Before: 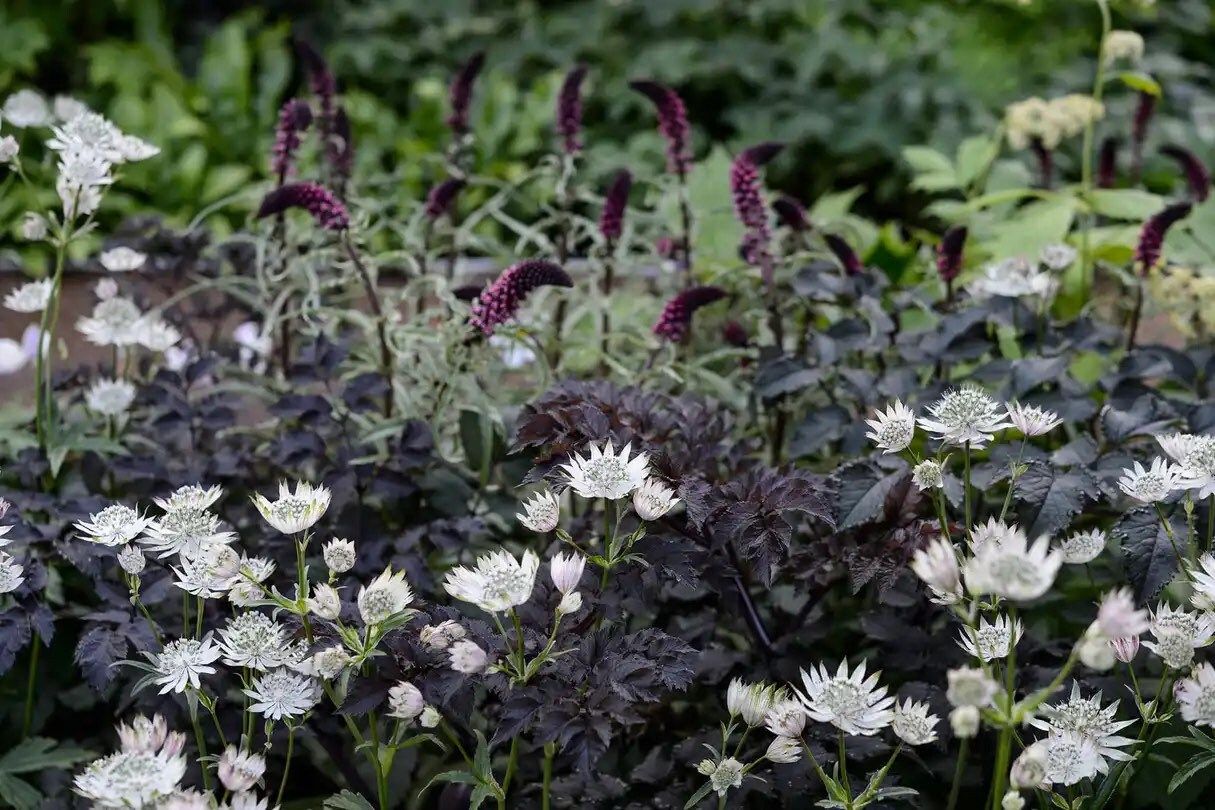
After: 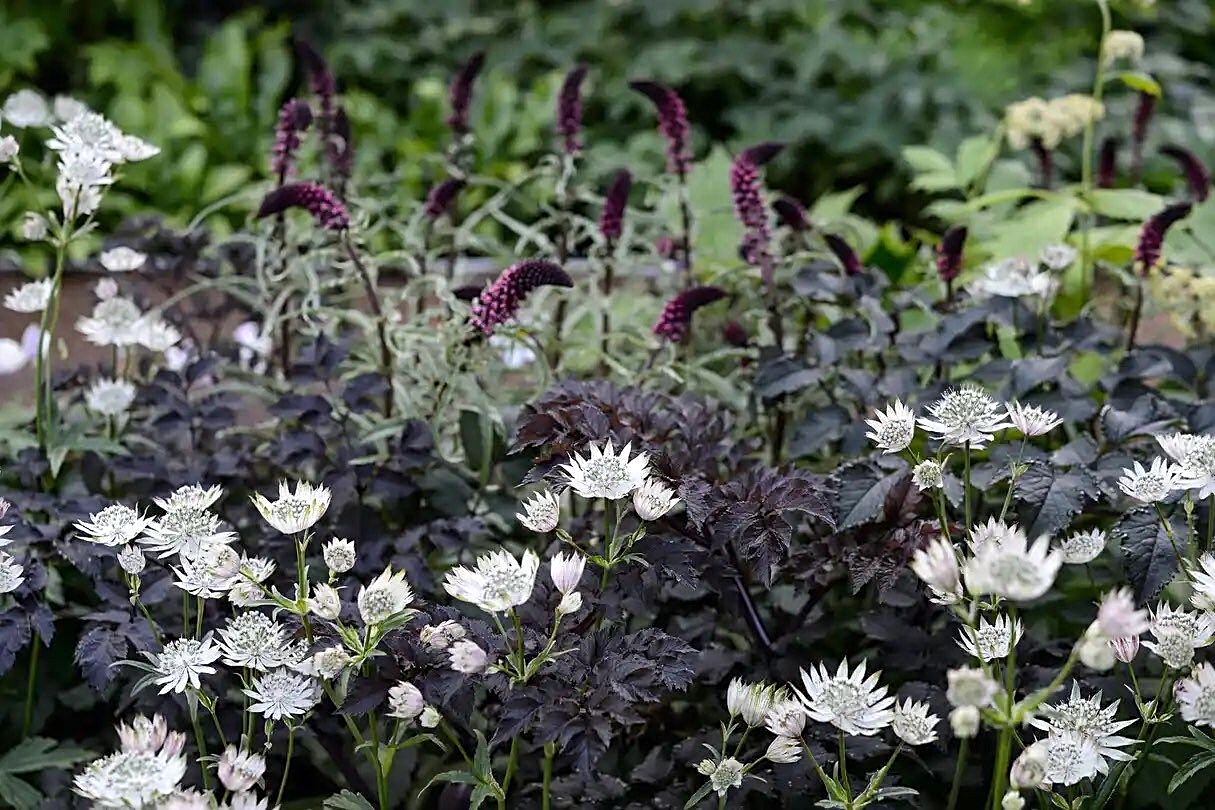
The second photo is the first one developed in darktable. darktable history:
sharpen: on, module defaults
exposure: exposure 0.203 EV, compensate highlight preservation false
